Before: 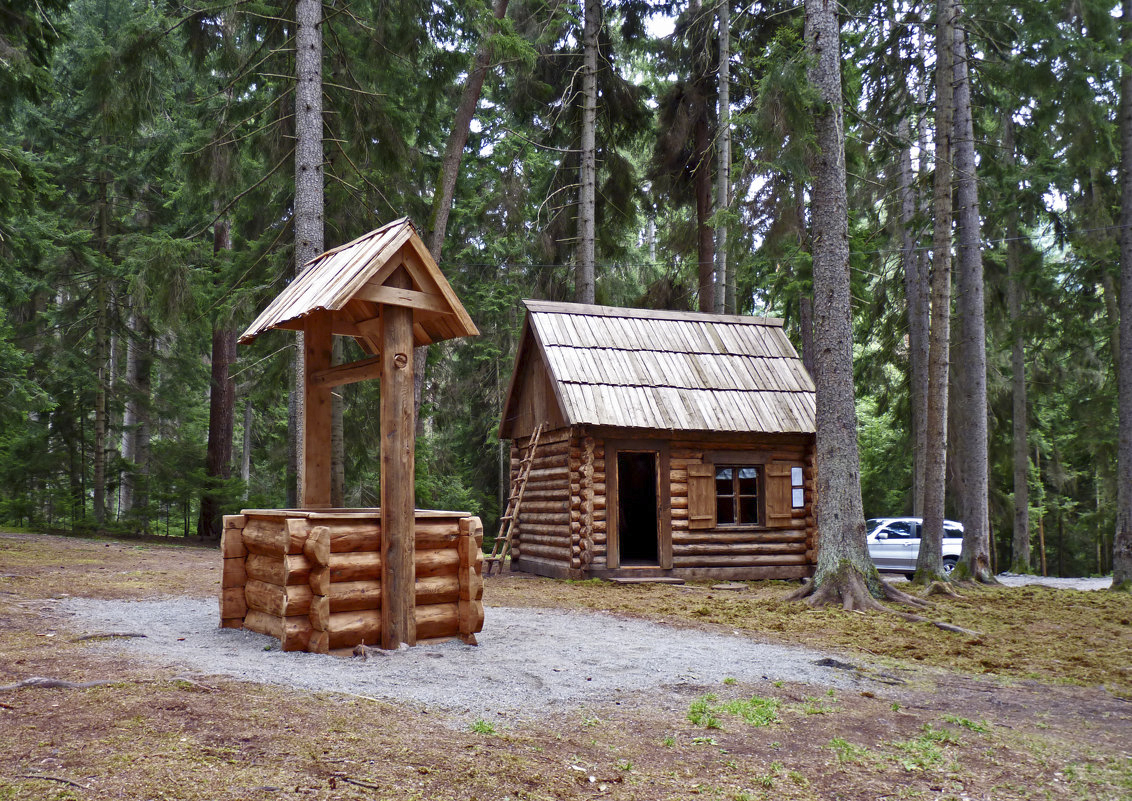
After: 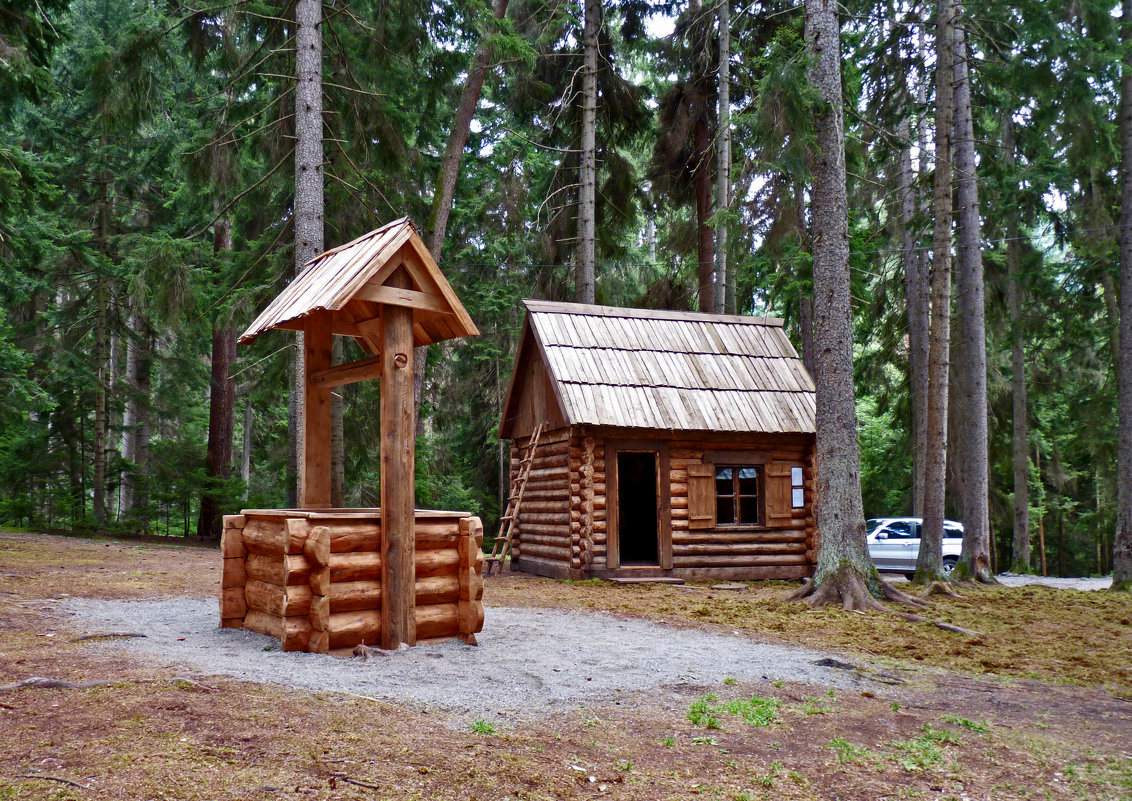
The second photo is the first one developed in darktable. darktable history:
contrast brightness saturation: contrast 0.03, brightness -0.04
shadows and highlights: shadows 37.27, highlights -28.18, soften with gaussian
